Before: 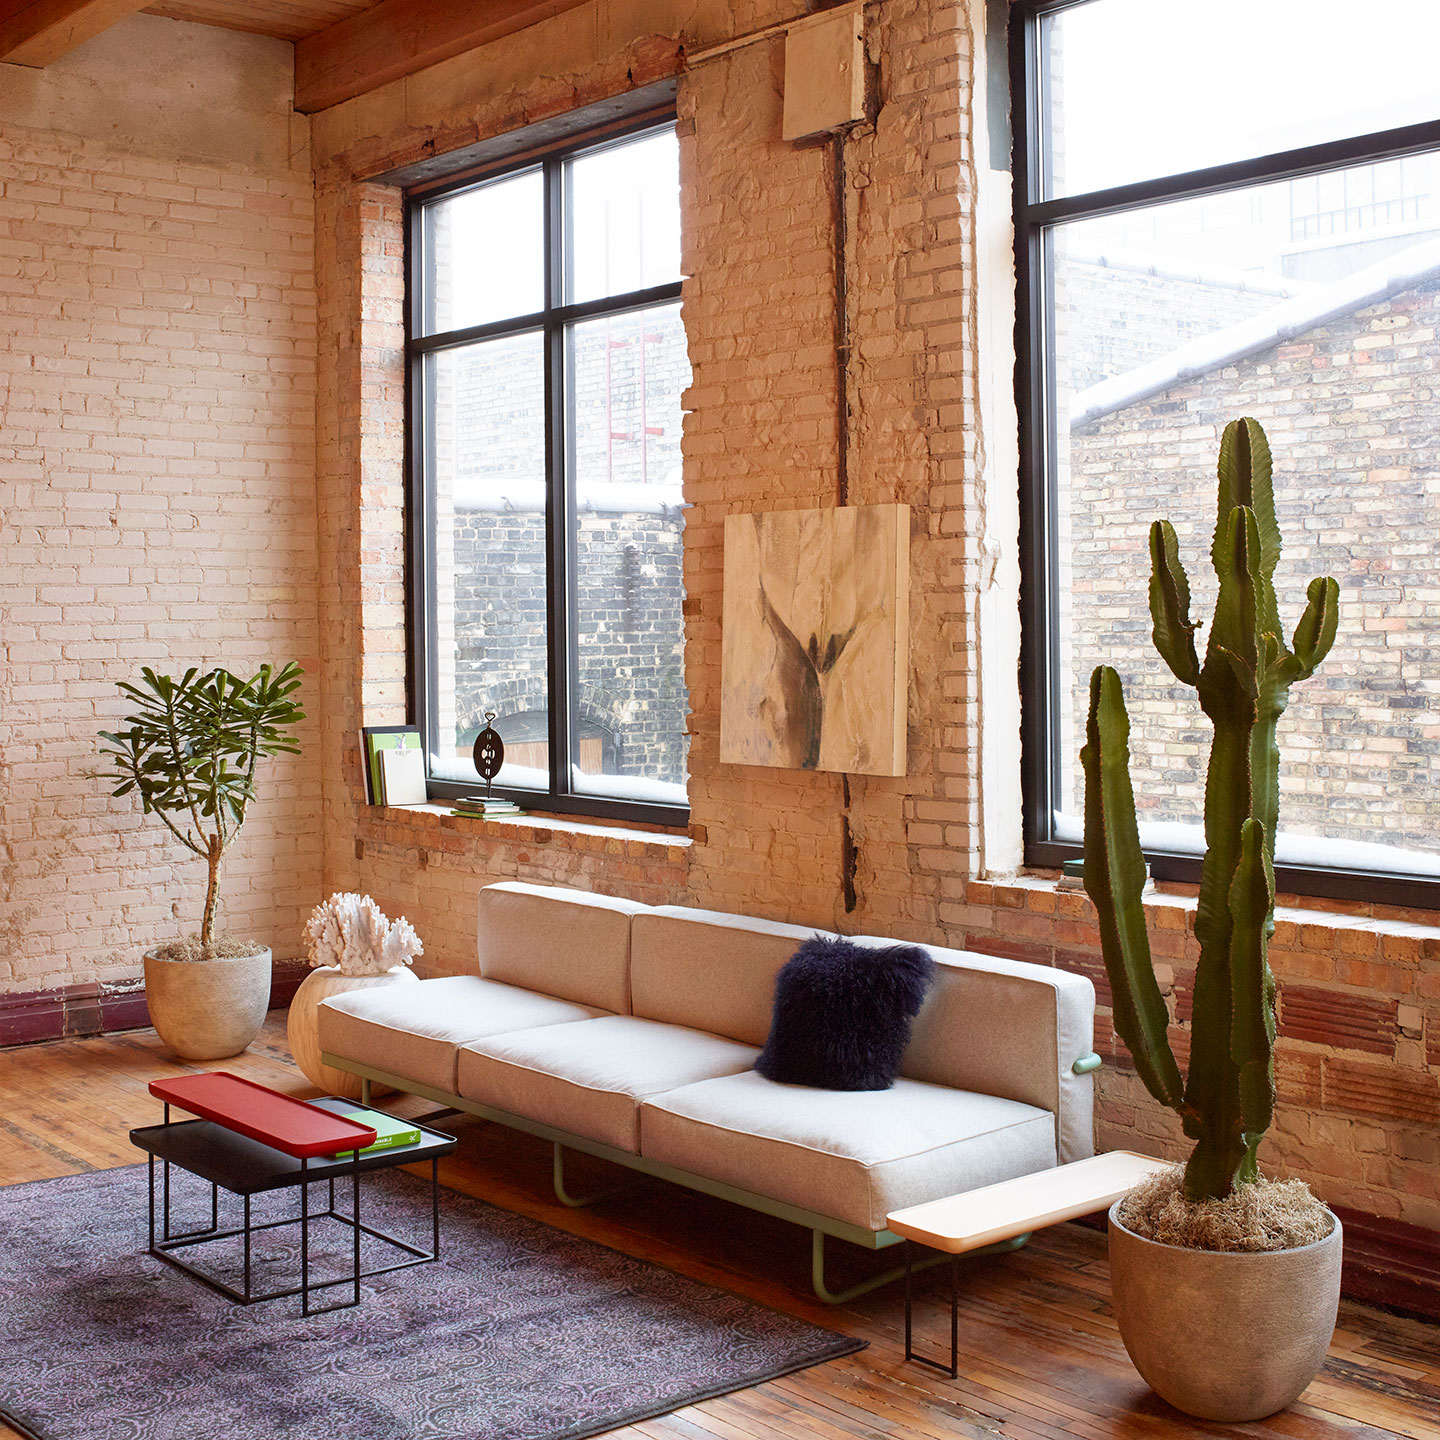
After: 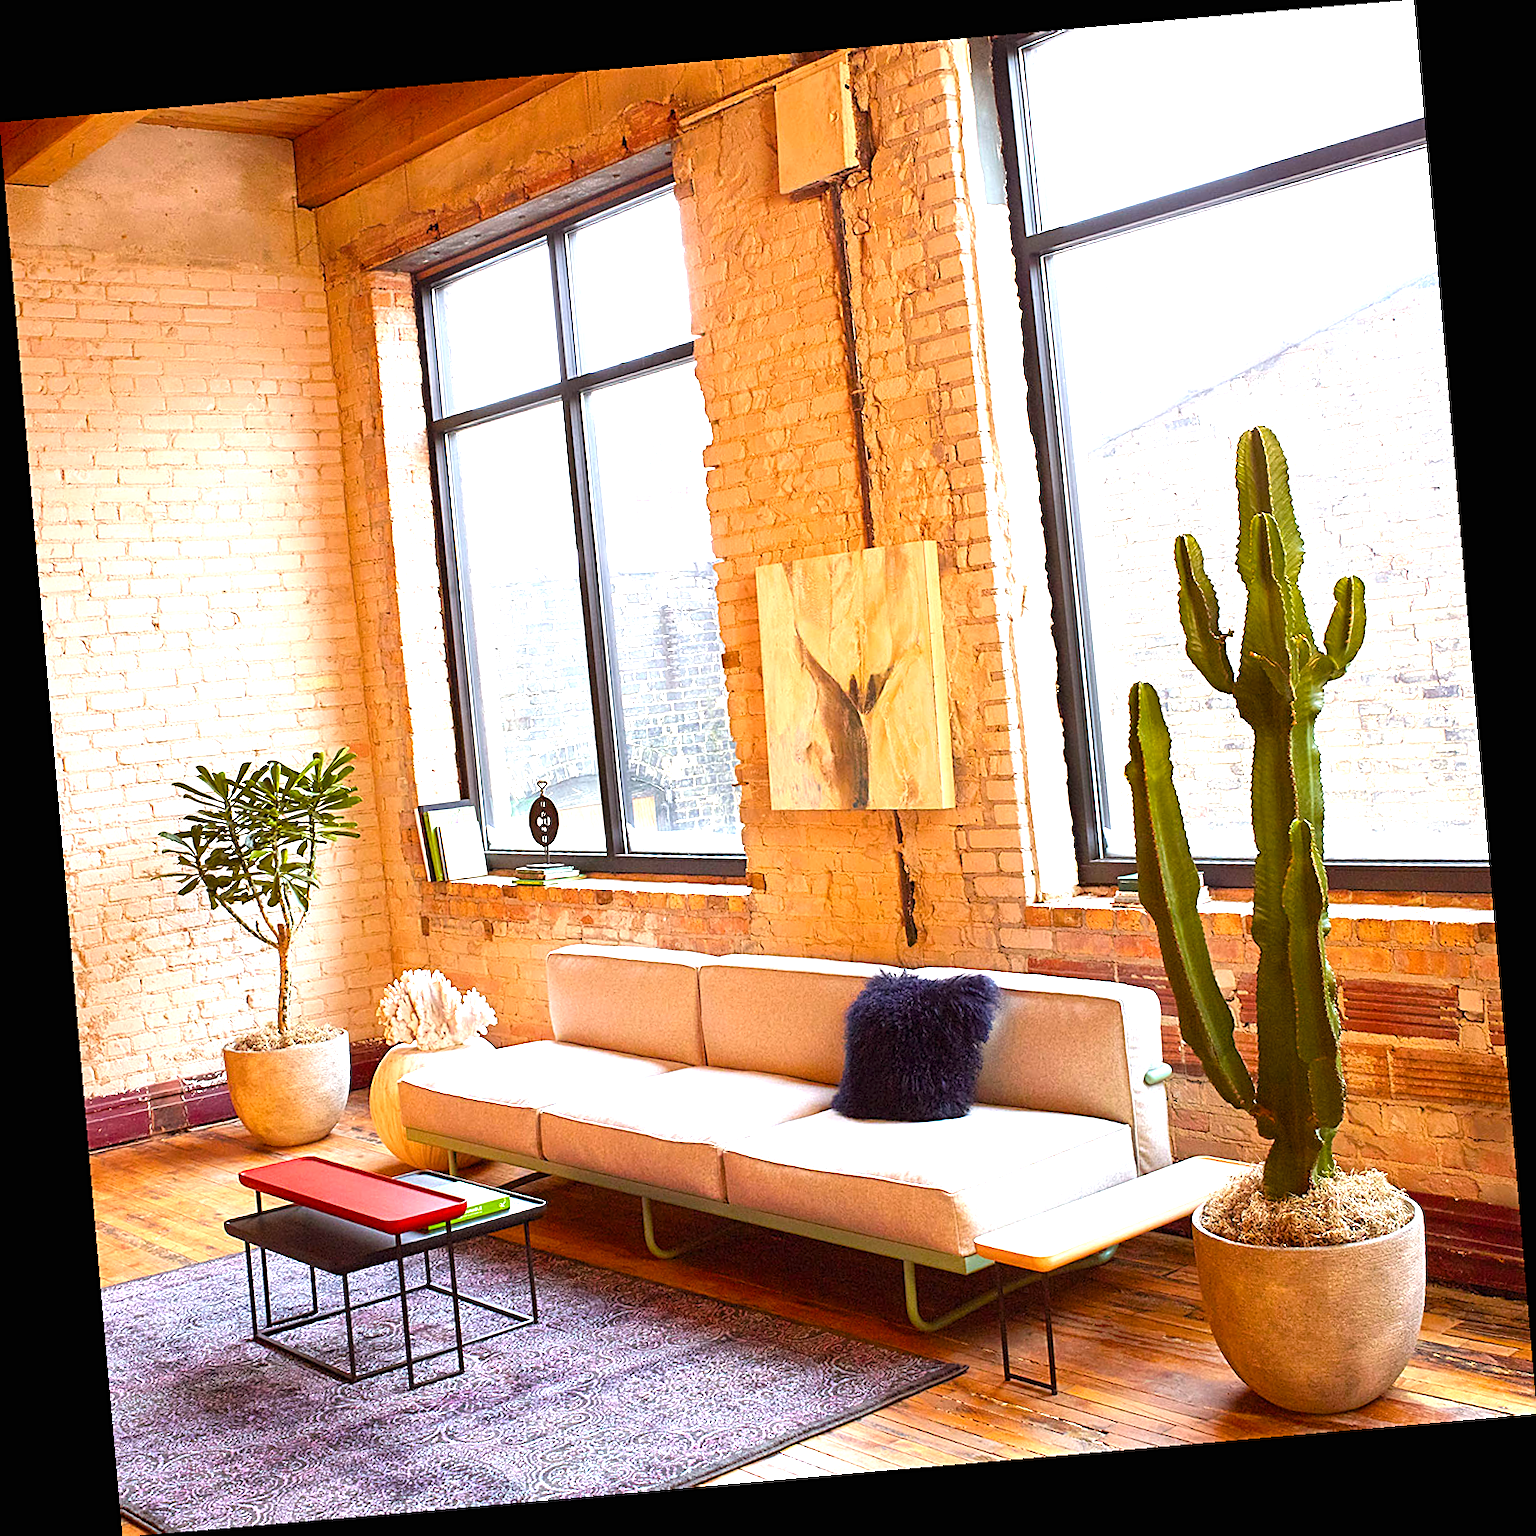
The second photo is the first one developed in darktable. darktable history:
exposure: black level correction 0, exposure 1.2 EV, compensate highlight preservation false
rotate and perspective: rotation -4.98°, automatic cropping off
sharpen: on, module defaults
color balance rgb: perceptual saturation grading › global saturation 20%, global vibrance 20%
